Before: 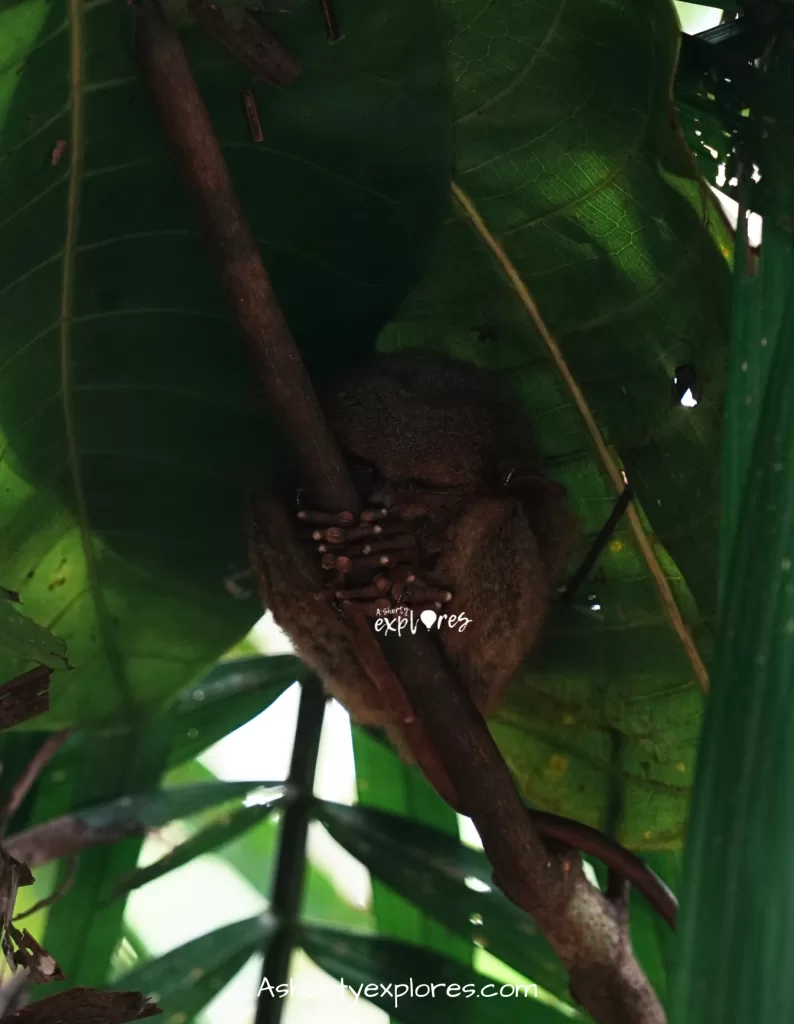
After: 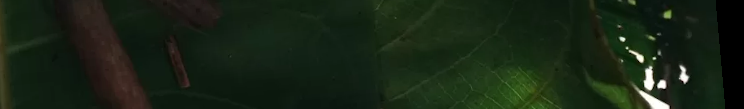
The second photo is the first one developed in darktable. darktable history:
white balance: emerald 1
crop and rotate: left 9.644%, top 9.491%, right 6.021%, bottom 80.509%
rotate and perspective: rotation -5.2°, automatic cropping off
